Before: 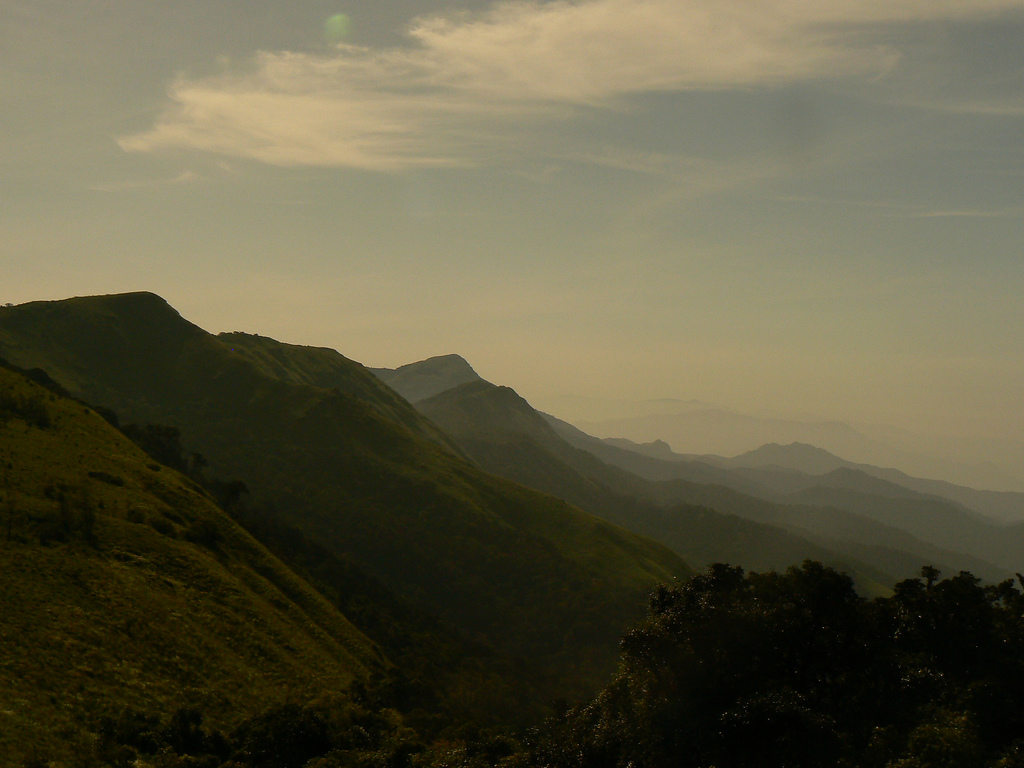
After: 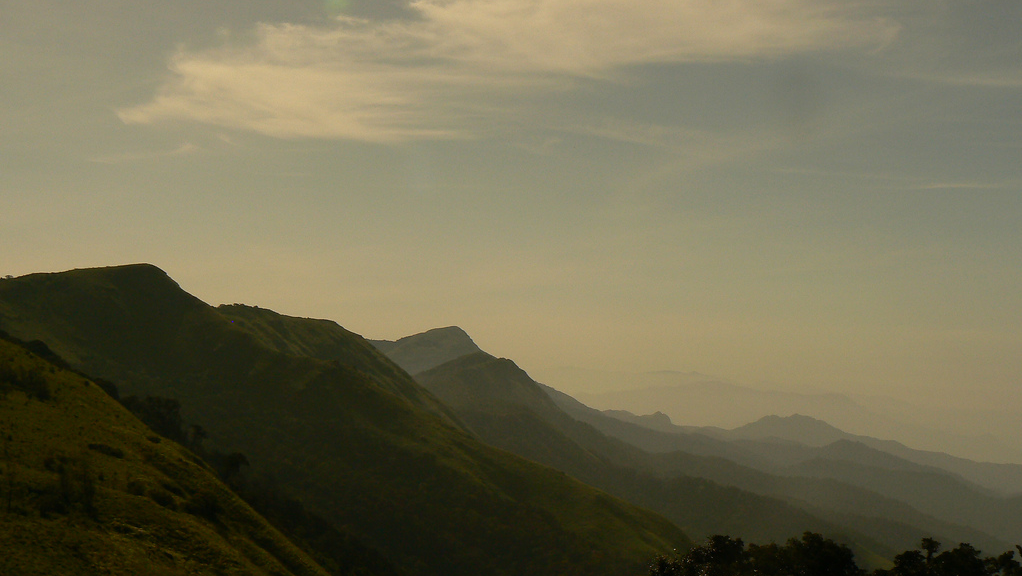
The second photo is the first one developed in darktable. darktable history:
crop: top 3.749%, bottom 21.235%
